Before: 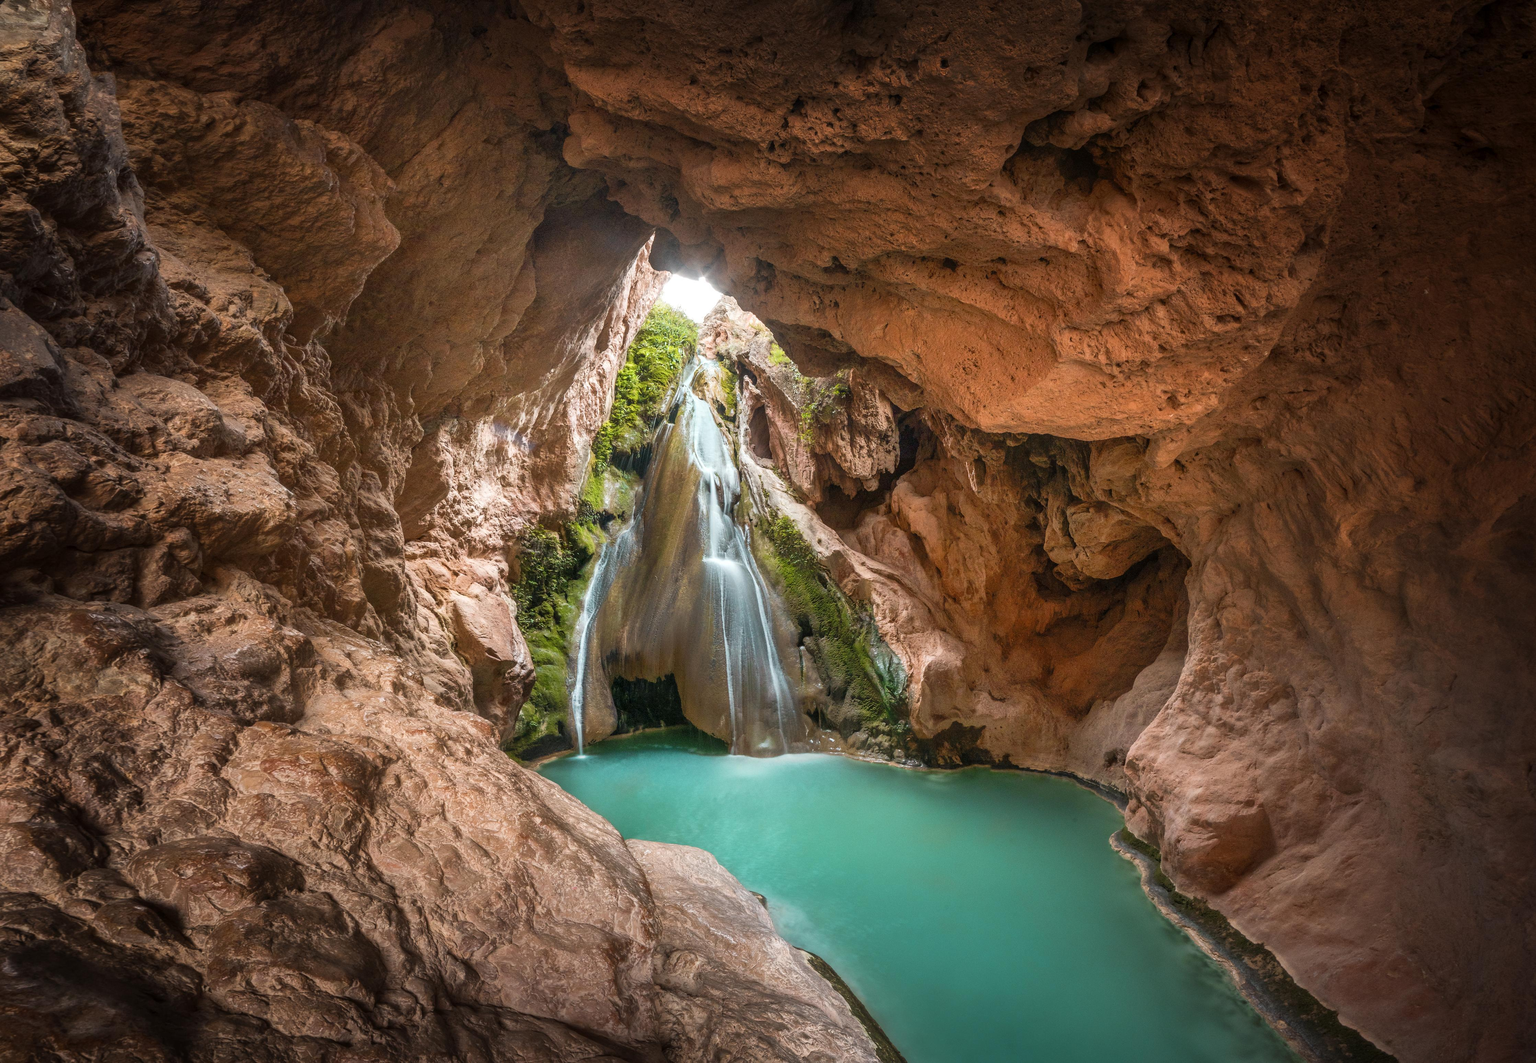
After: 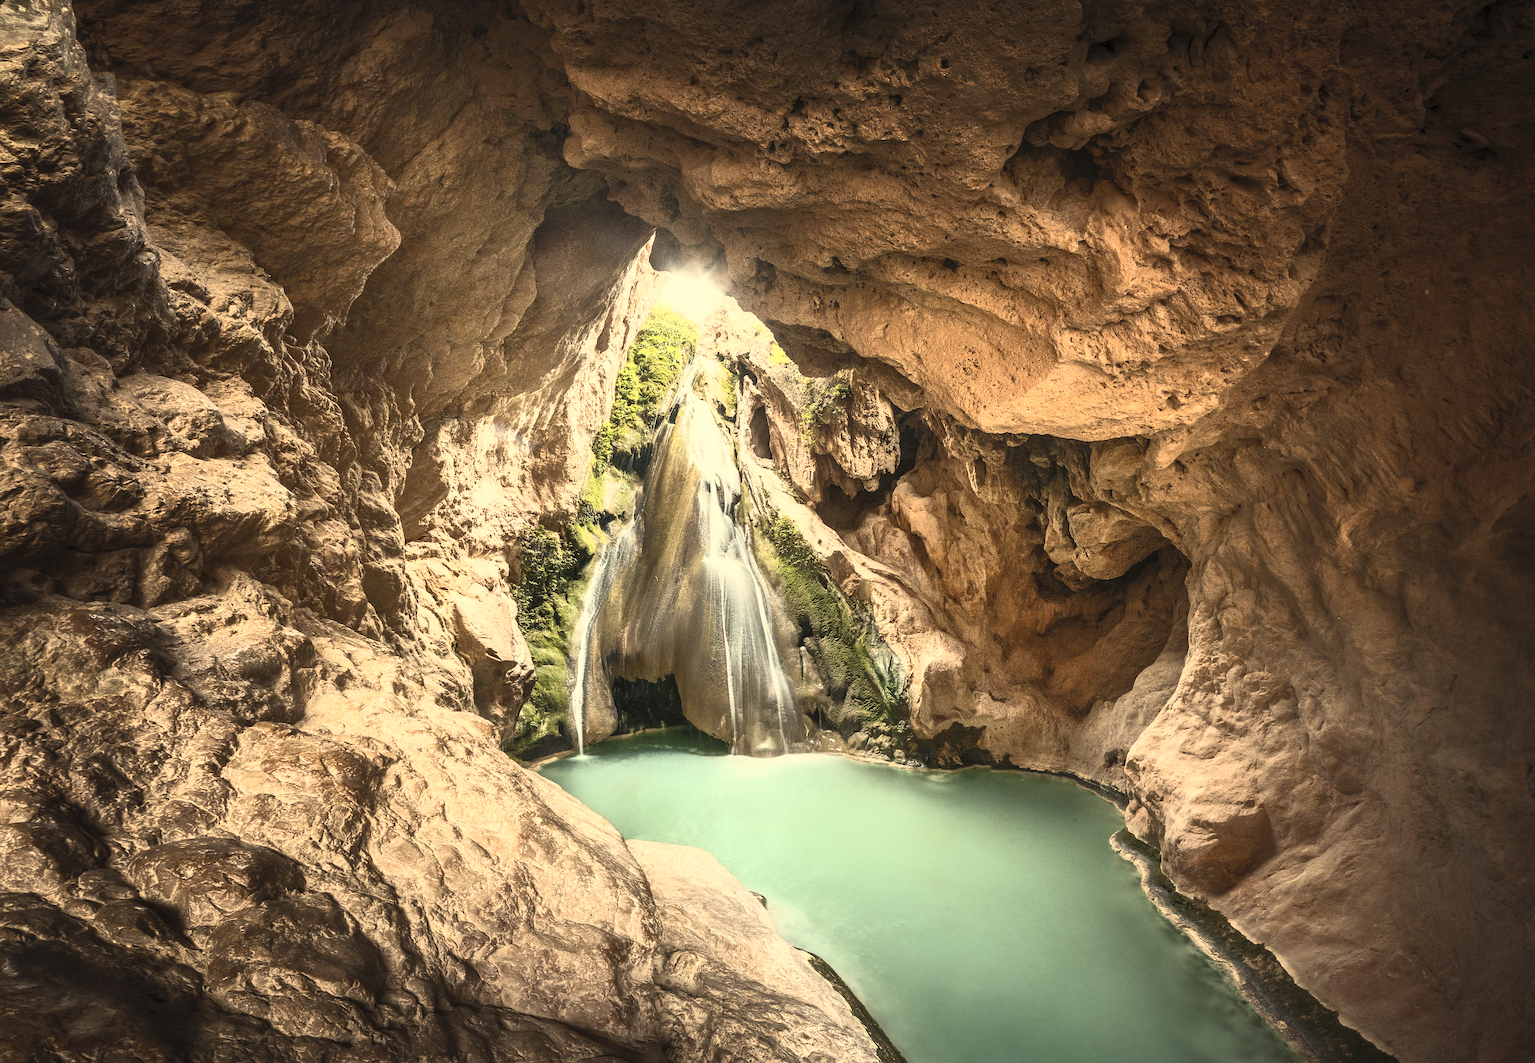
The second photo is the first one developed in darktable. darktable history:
color correction: highlights a* 2.72, highlights b* 22.8
sharpen: amount 0.2
contrast brightness saturation: contrast 0.57, brightness 0.57, saturation -0.34
